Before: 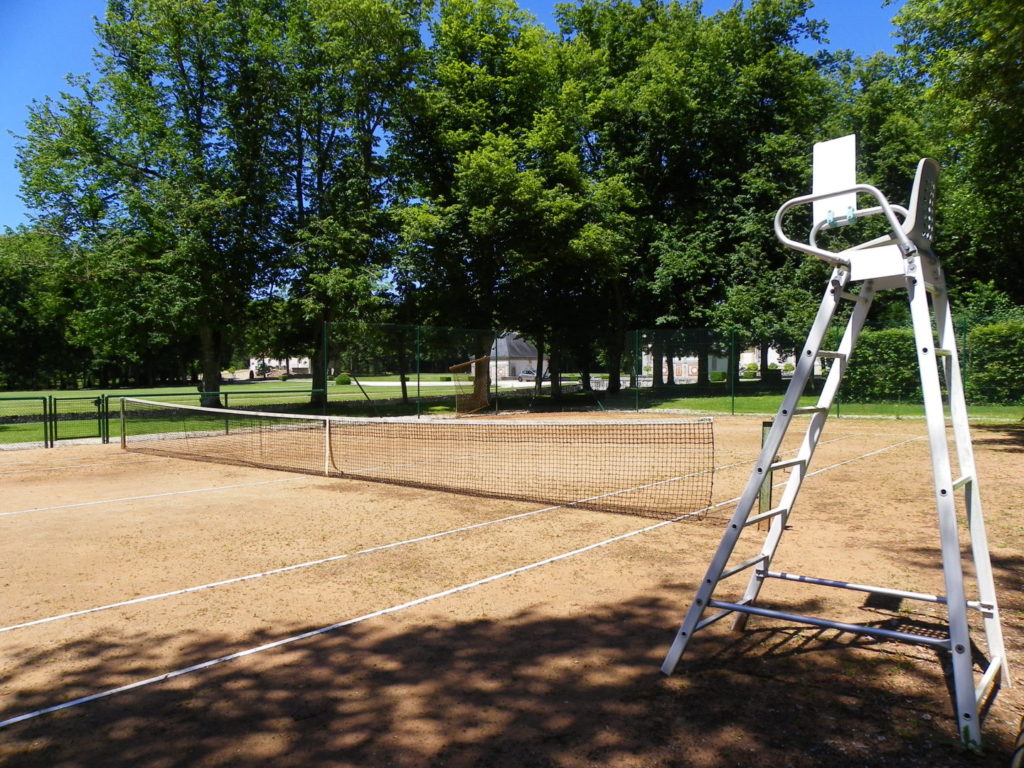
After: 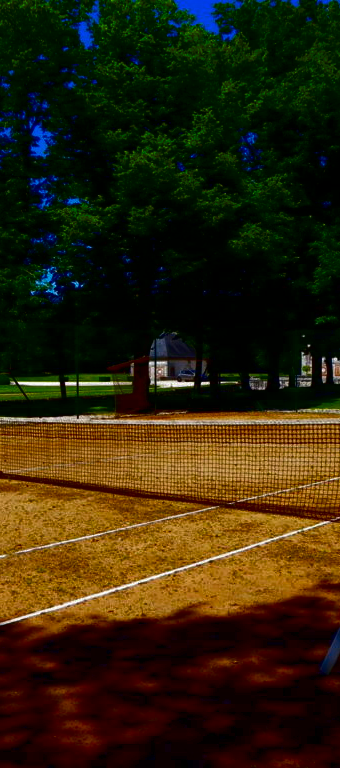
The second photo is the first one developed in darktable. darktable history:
crop: left 33.36%, right 33.36%
contrast brightness saturation: brightness -1, saturation 1
